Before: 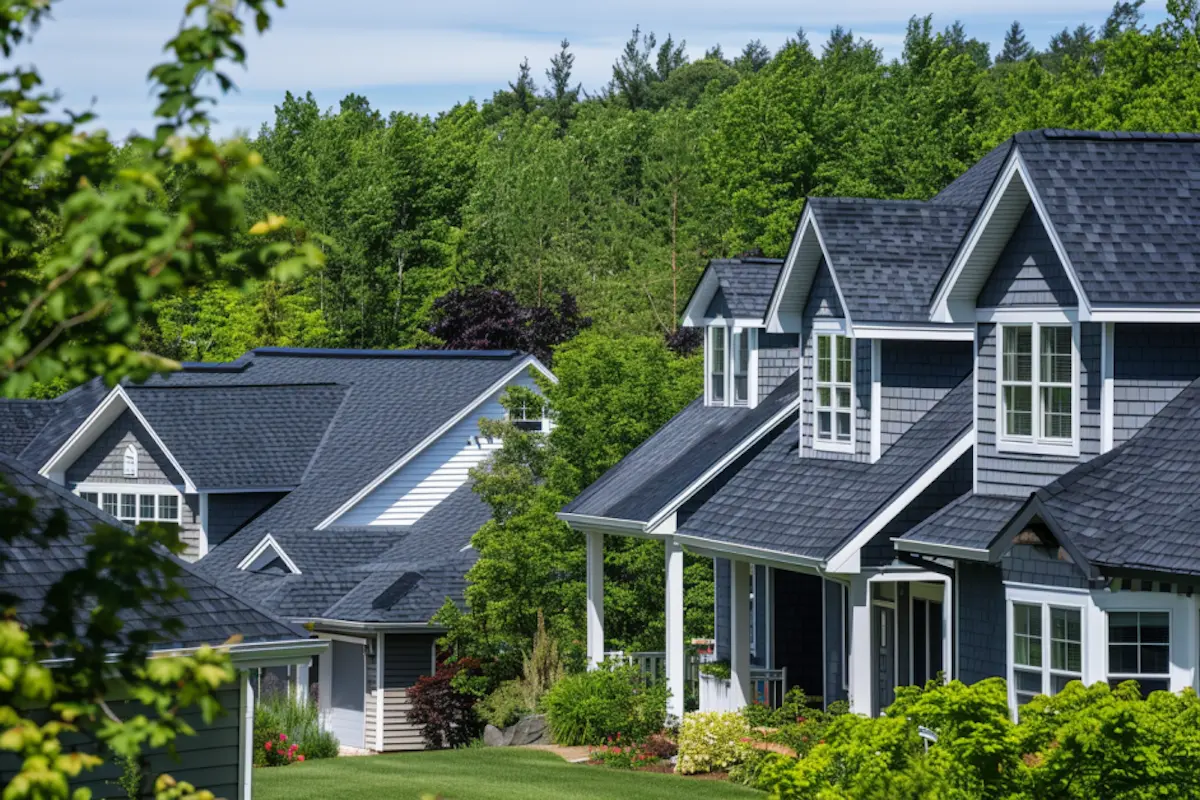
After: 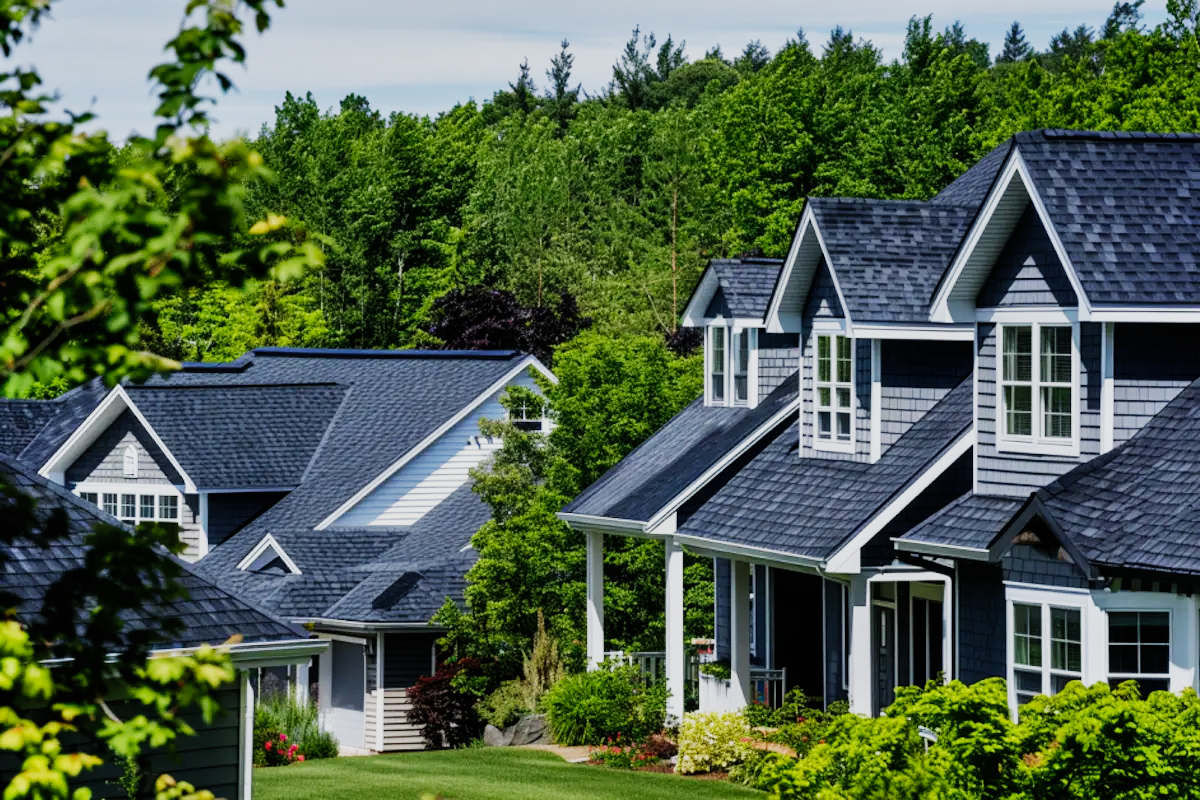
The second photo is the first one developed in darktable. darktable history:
shadows and highlights: low approximation 0.01, soften with gaussian
sigmoid: contrast 1.8, skew -0.2, preserve hue 0%, red attenuation 0.1, red rotation 0.035, green attenuation 0.1, green rotation -0.017, blue attenuation 0.15, blue rotation -0.052, base primaries Rec2020
